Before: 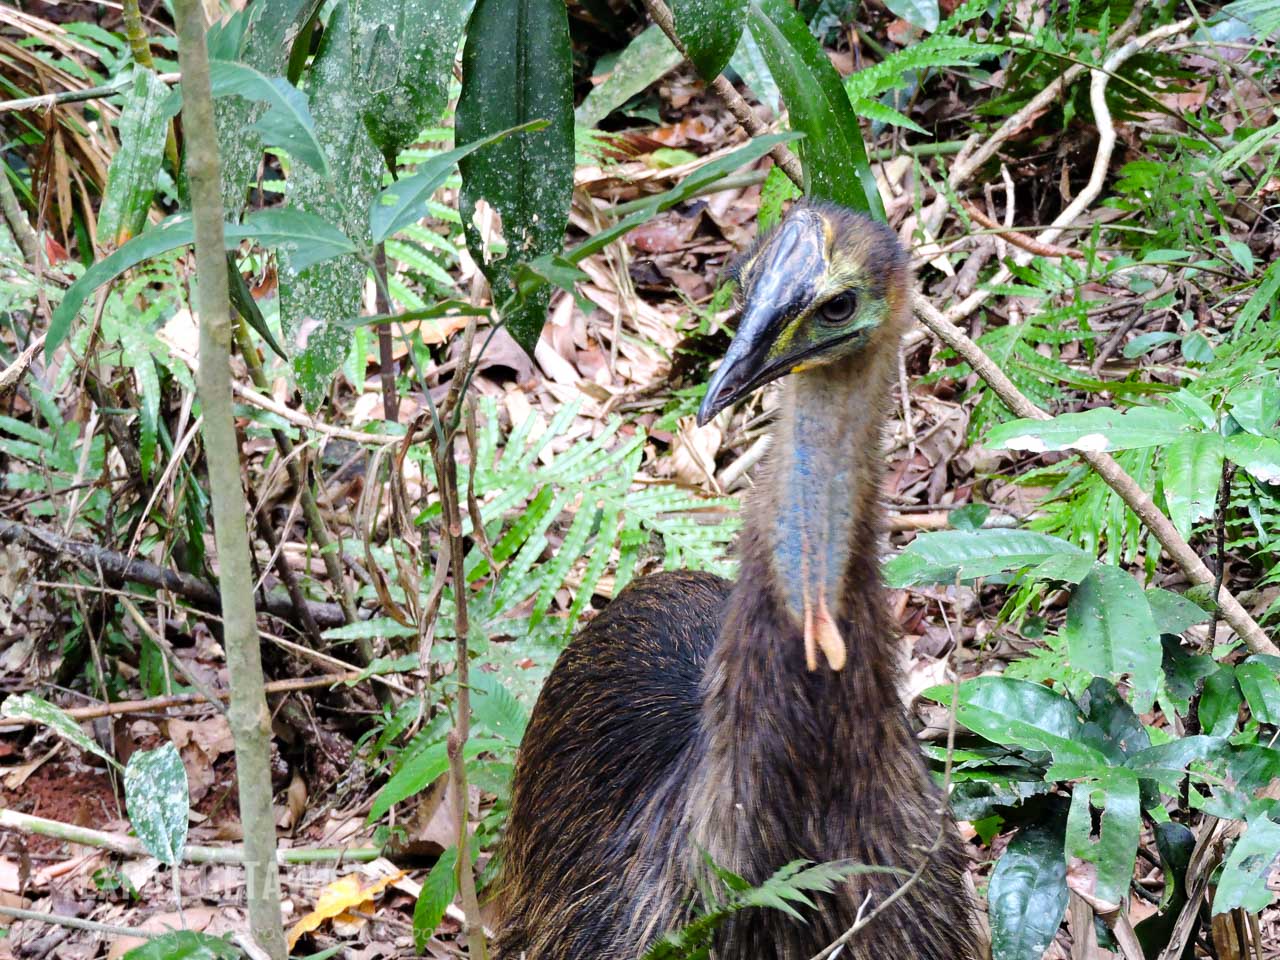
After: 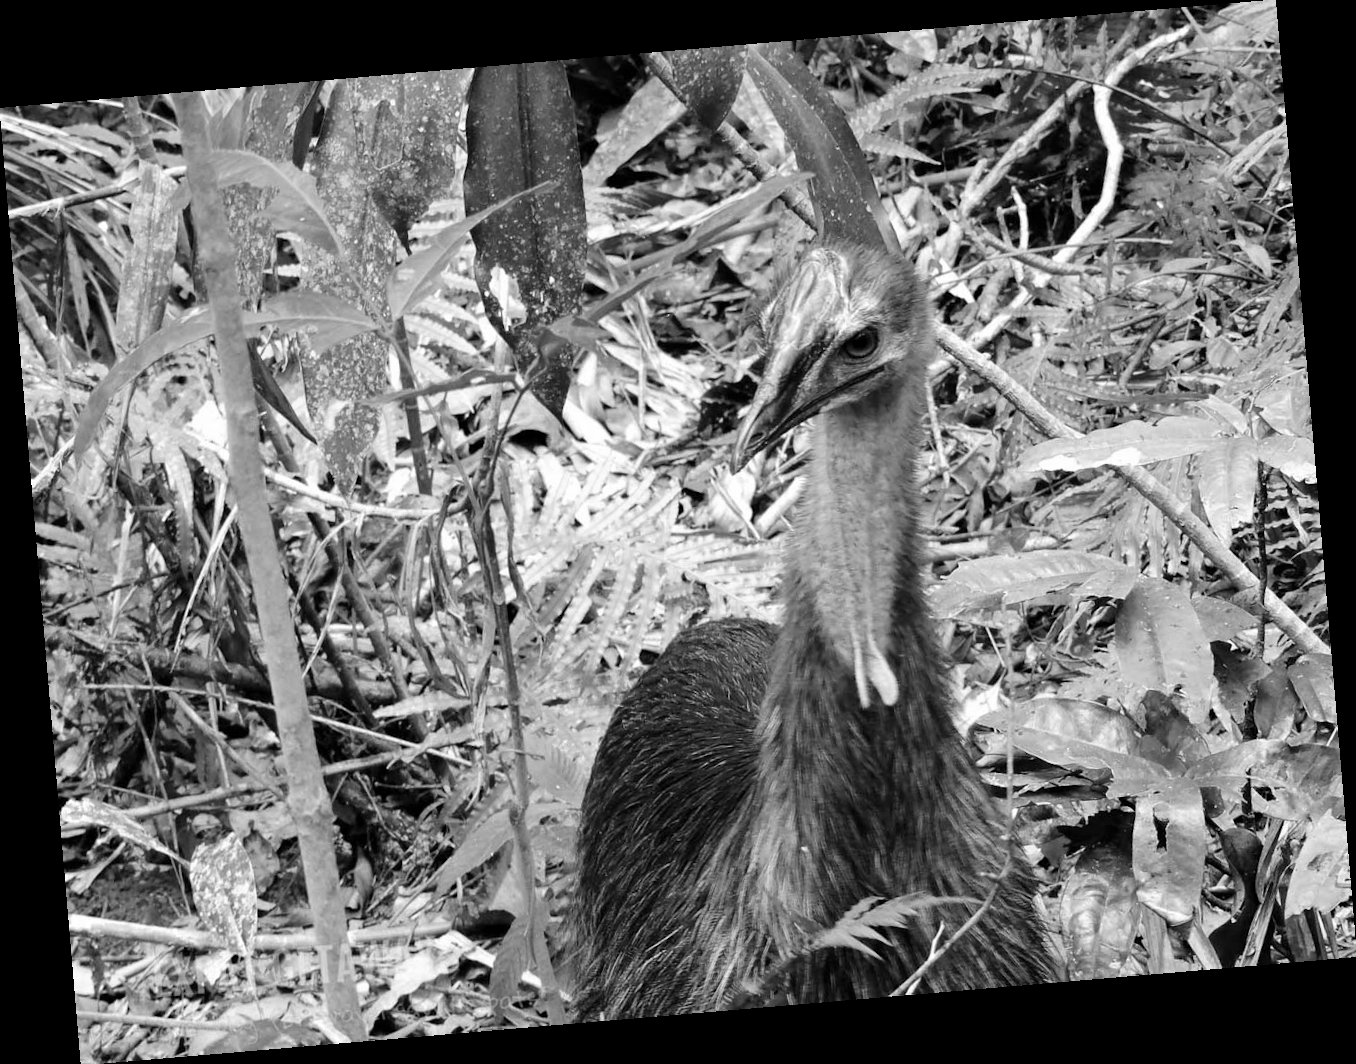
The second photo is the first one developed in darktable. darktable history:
rotate and perspective: rotation -4.86°, automatic cropping off
monochrome: on, module defaults
